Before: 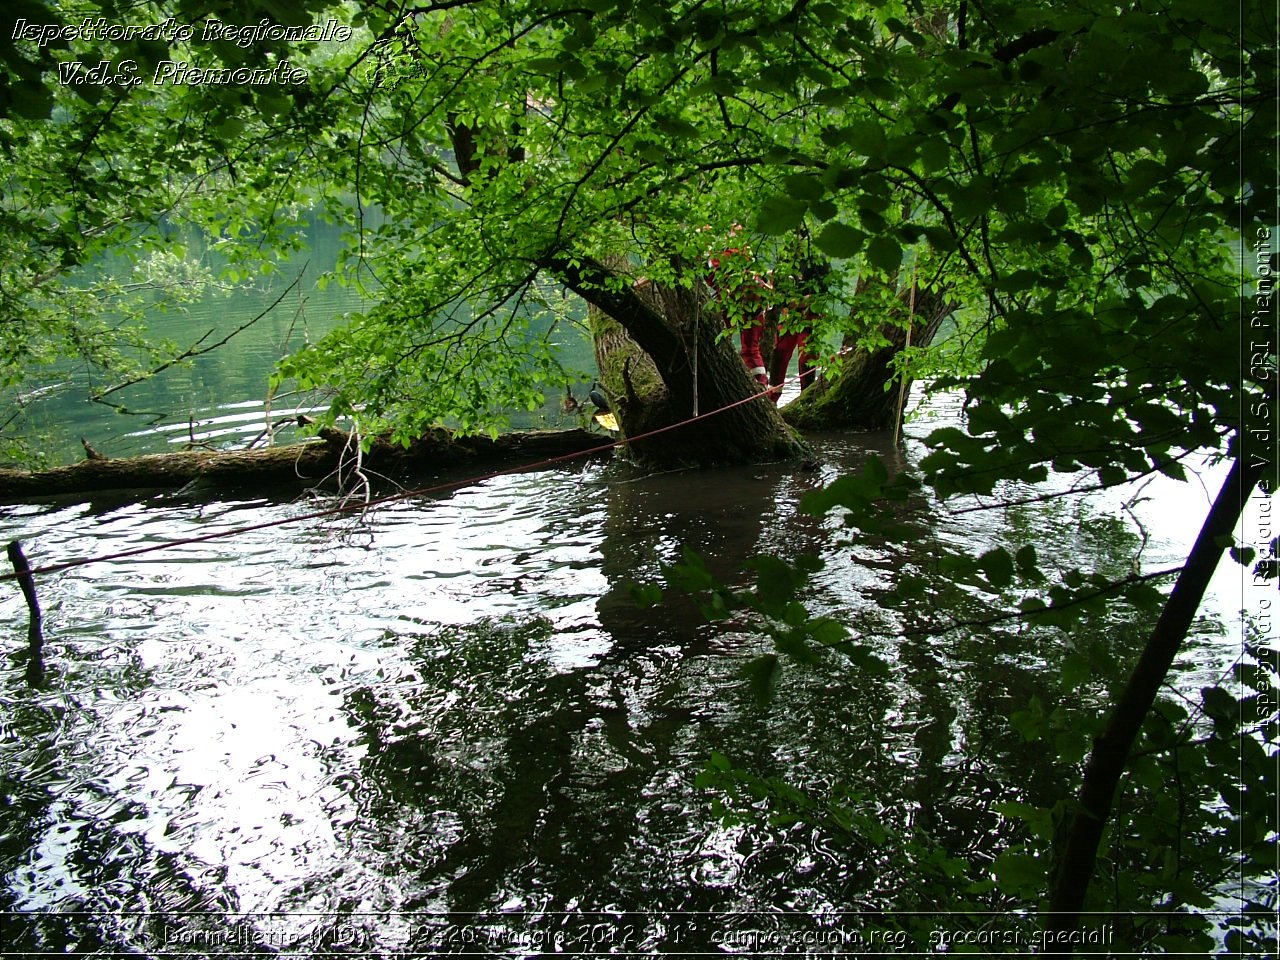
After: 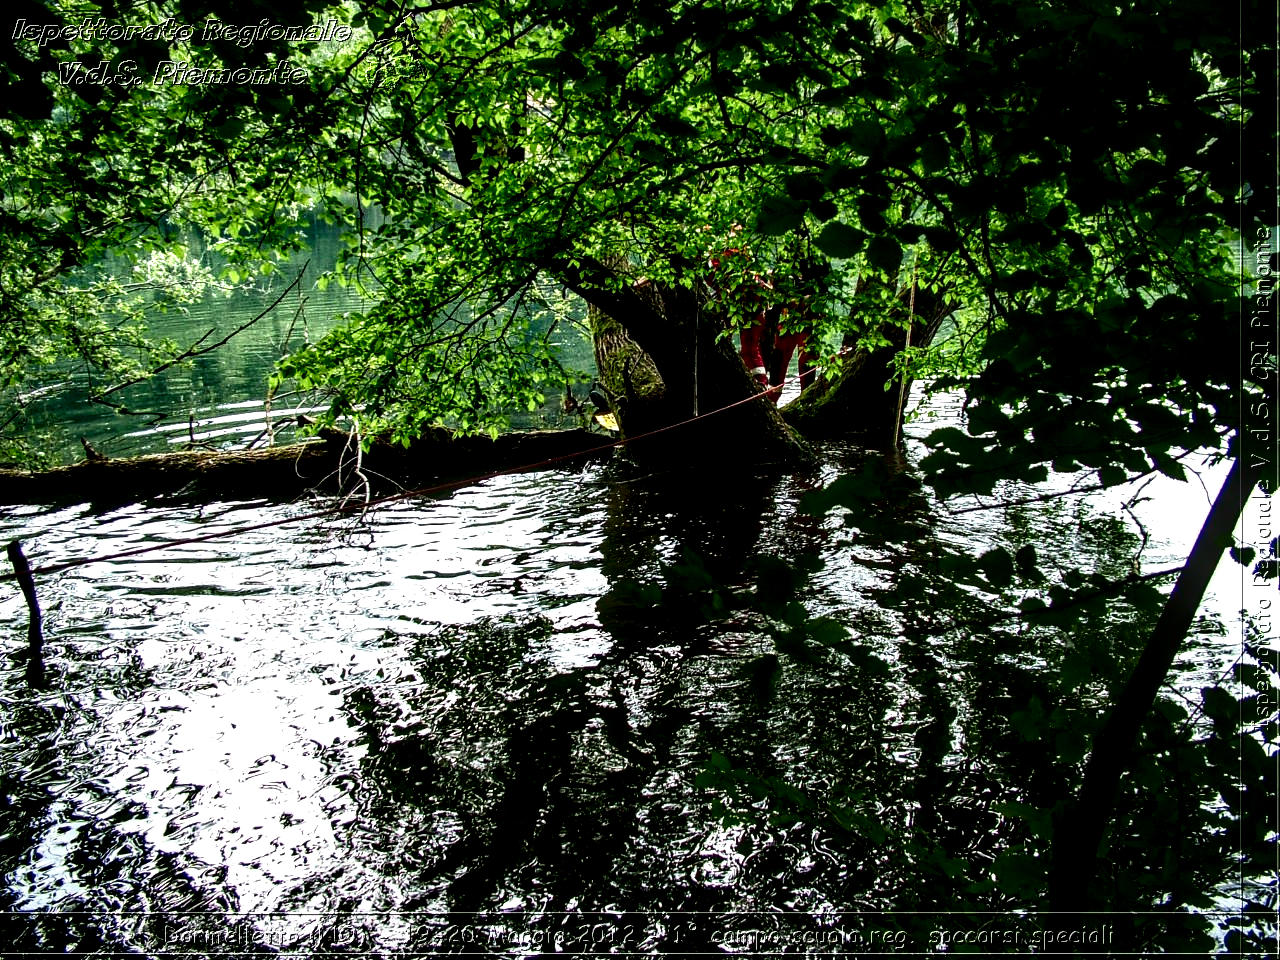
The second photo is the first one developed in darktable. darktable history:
local contrast: detail 203%
contrast brightness saturation: contrast 0.24, brightness -0.24, saturation 0.14
